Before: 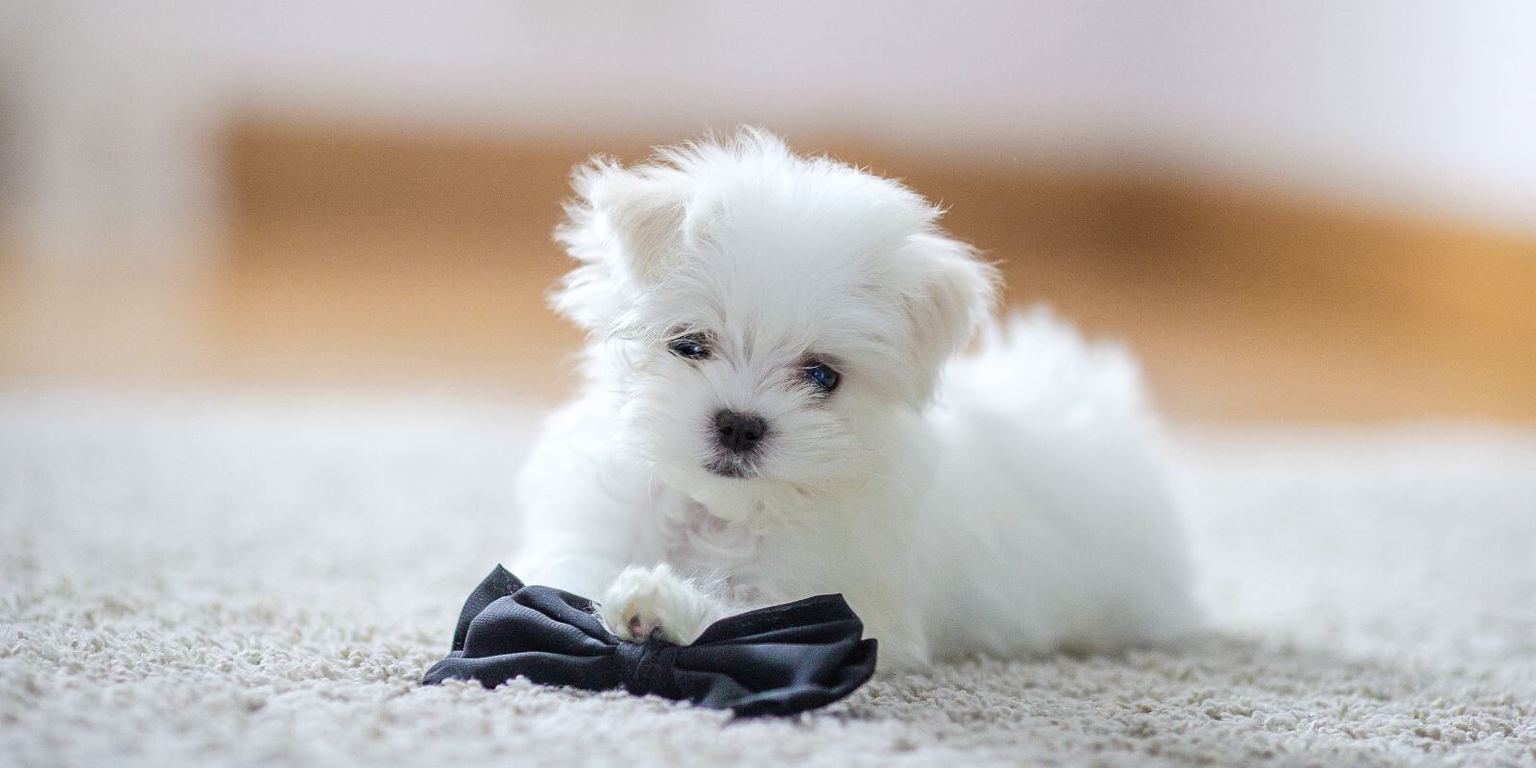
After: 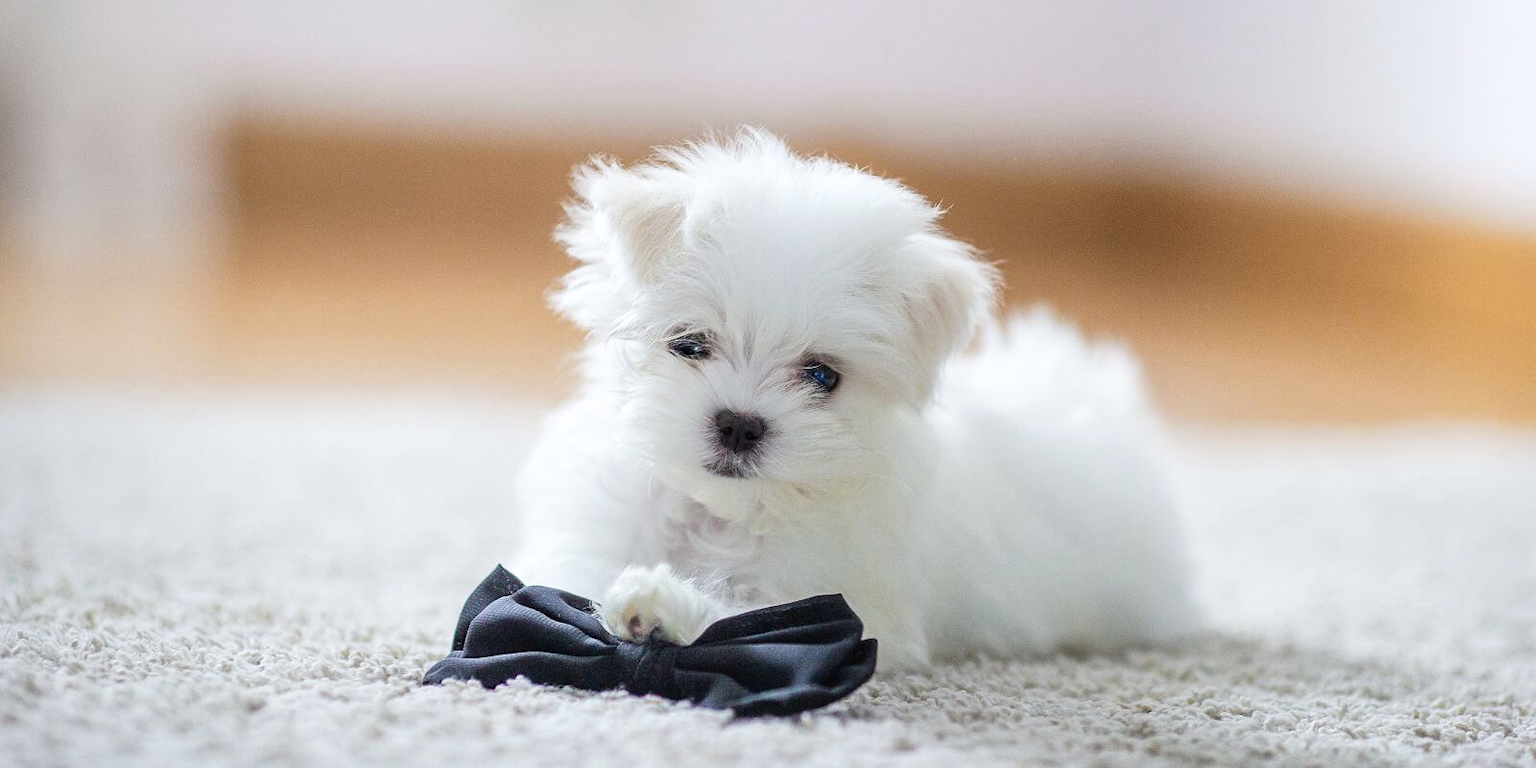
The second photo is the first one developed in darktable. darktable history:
rotate and perspective: crop left 0, crop top 0
tone curve: curves: ch0 [(0, 0) (0.003, 0.003) (0.011, 0.011) (0.025, 0.026) (0.044, 0.046) (0.069, 0.072) (0.1, 0.103) (0.136, 0.141) (0.177, 0.184) (0.224, 0.233) (0.277, 0.287) (0.335, 0.348) (0.399, 0.414) (0.468, 0.486) (0.543, 0.563) (0.623, 0.647) (0.709, 0.736) (0.801, 0.831) (0.898, 0.92) (1, 1)], preserve colors none
